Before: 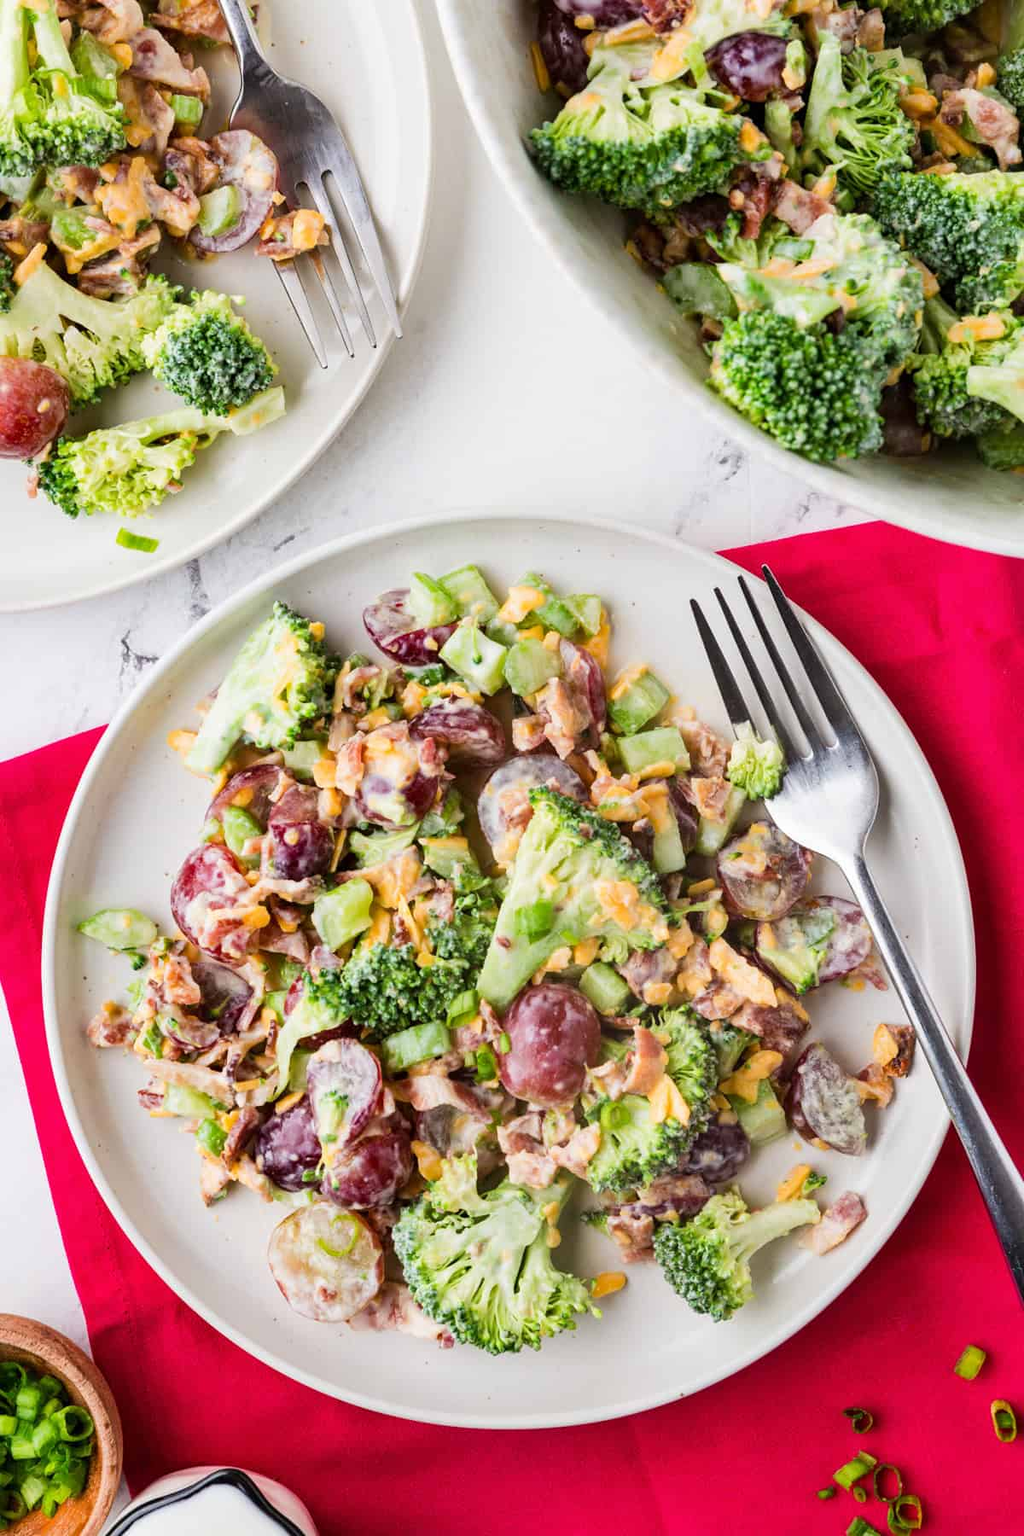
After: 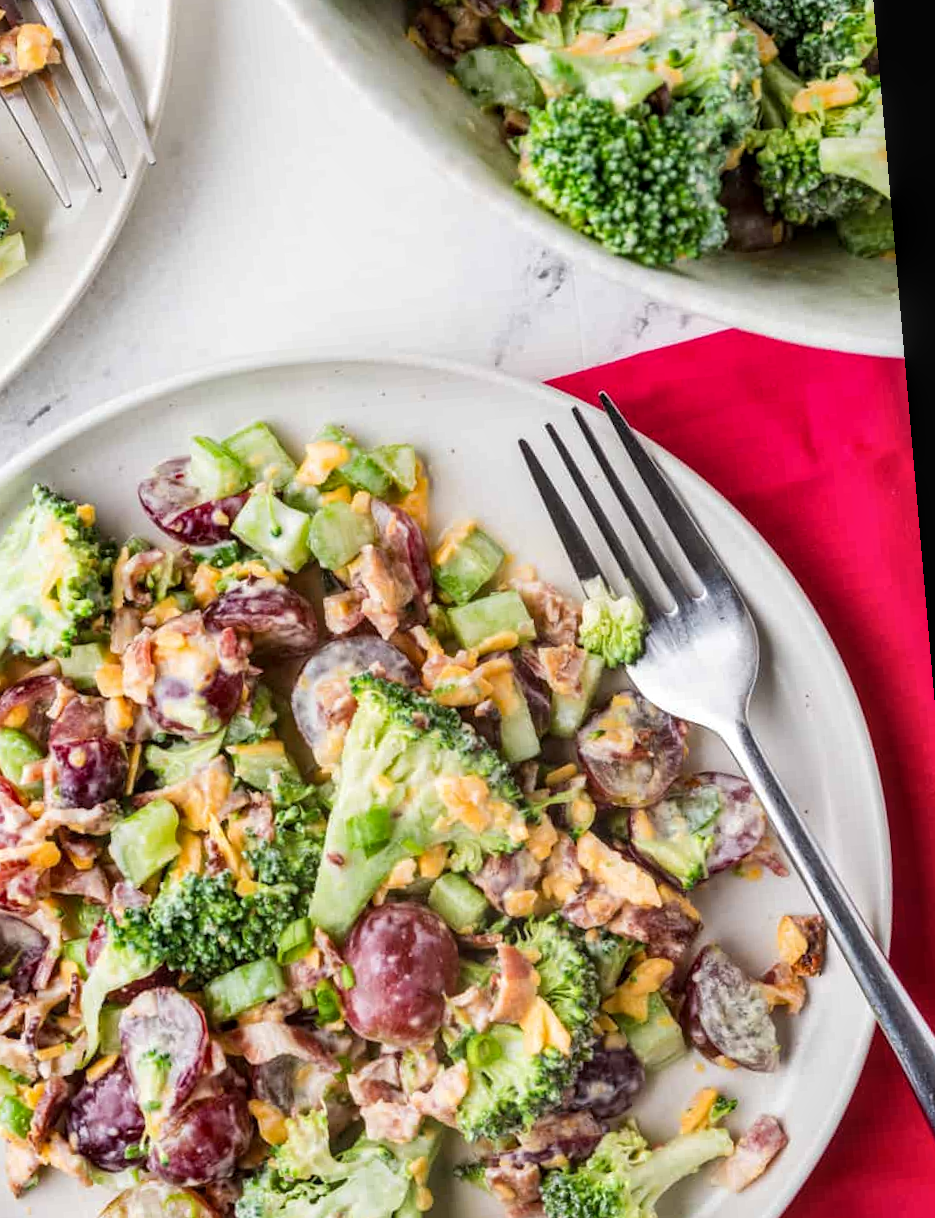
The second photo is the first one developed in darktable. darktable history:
local contrast: on, module defaults
crop: left 23.095%, top 5.827%, bottom 11.854%
rotate and perspective: rotation -5°, crop left 0.05, crop right 0.952, crop top 0.11, crop bottom 0.89
